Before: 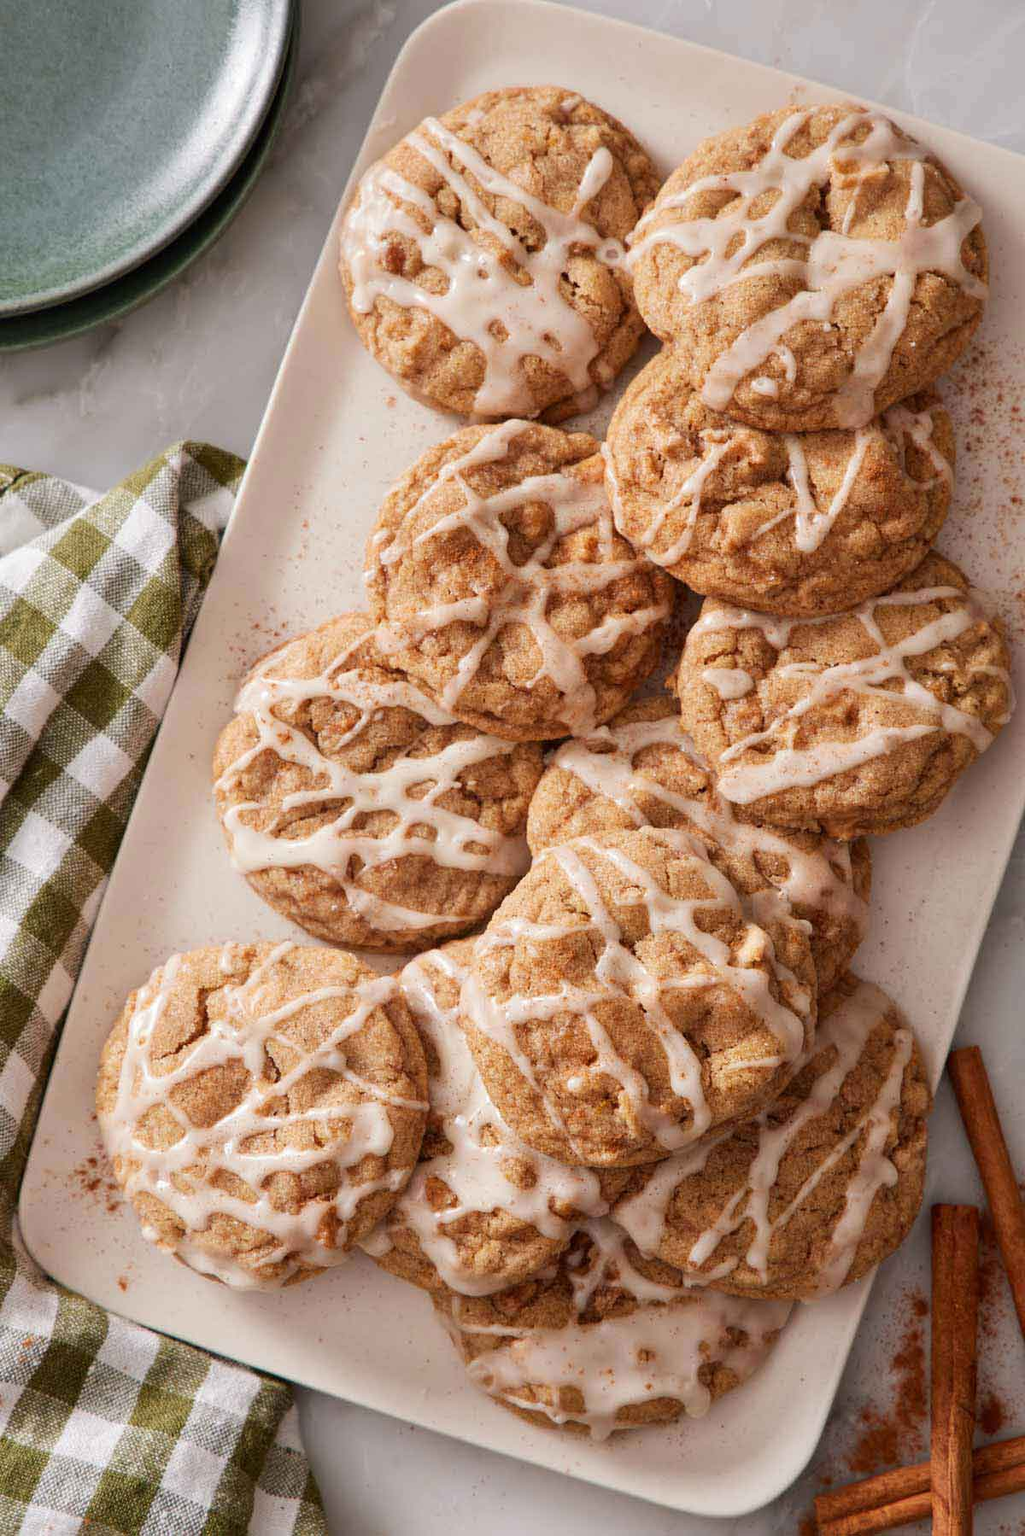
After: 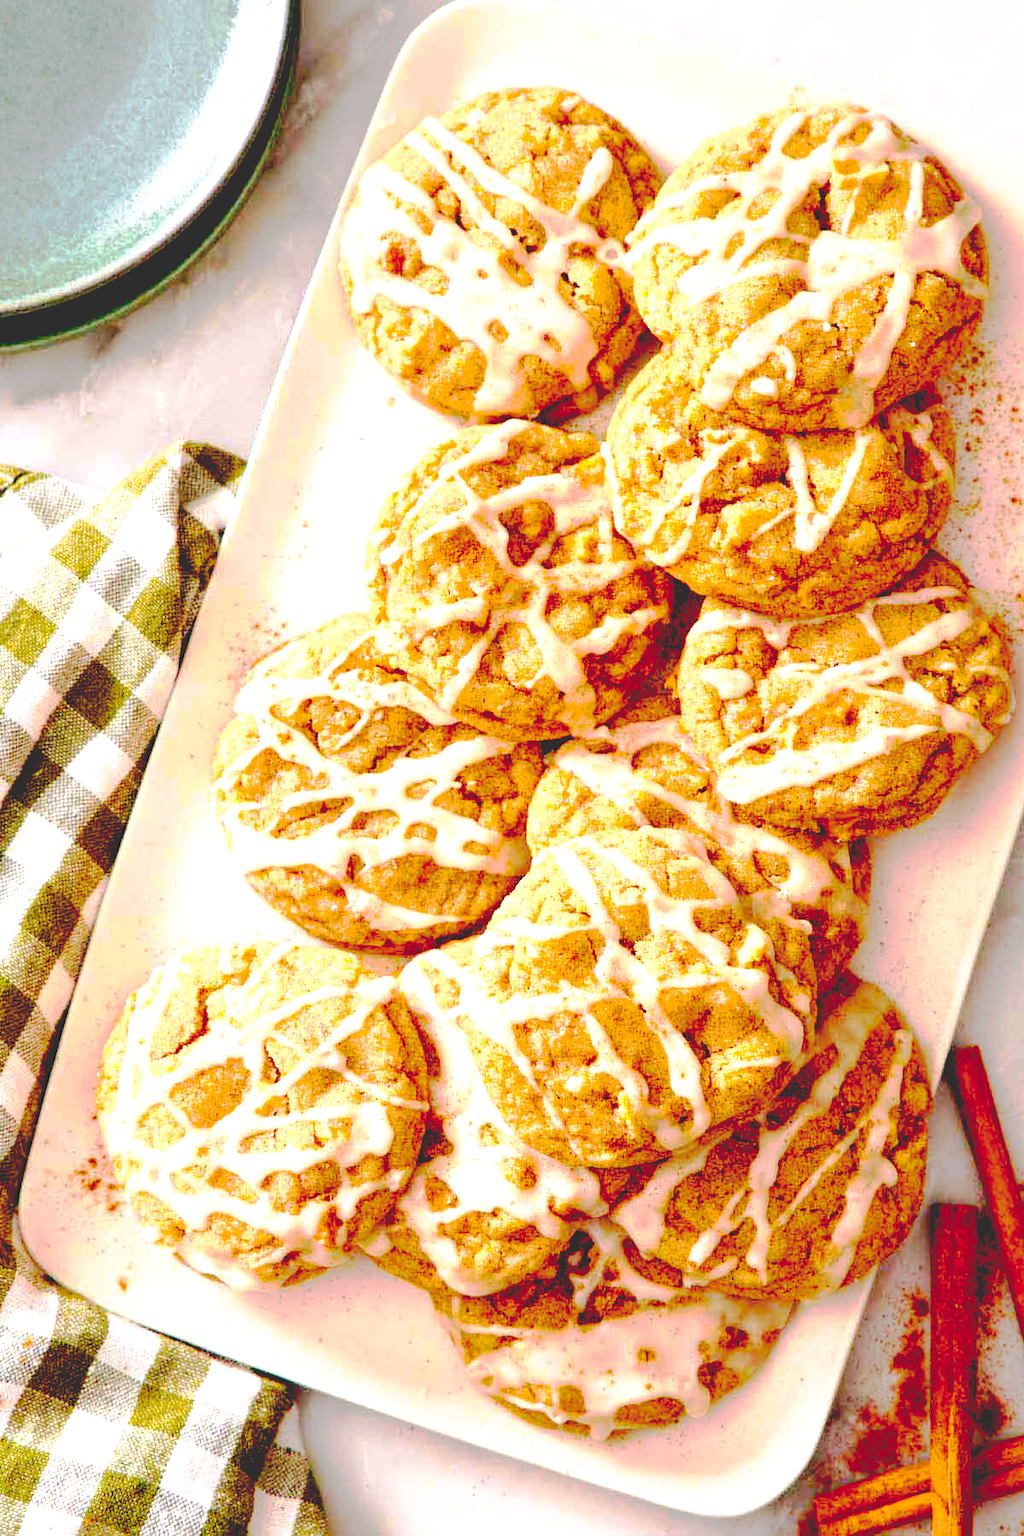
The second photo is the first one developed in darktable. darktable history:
exposure: black level correction 0, exposure 1.105 EV, compensate highlight preservation false
base curve: curves: ch0 [(0.065, 0.026) (0.236, 0.358) (0.53, 0.546) (0.777, 0.841) (0.924, 0.992)], preserve colors none
color balance rgb: global offset › luminance 0.473%, perceptual saturation grading › global saturation 31.283%, global vibrance 25.078%
